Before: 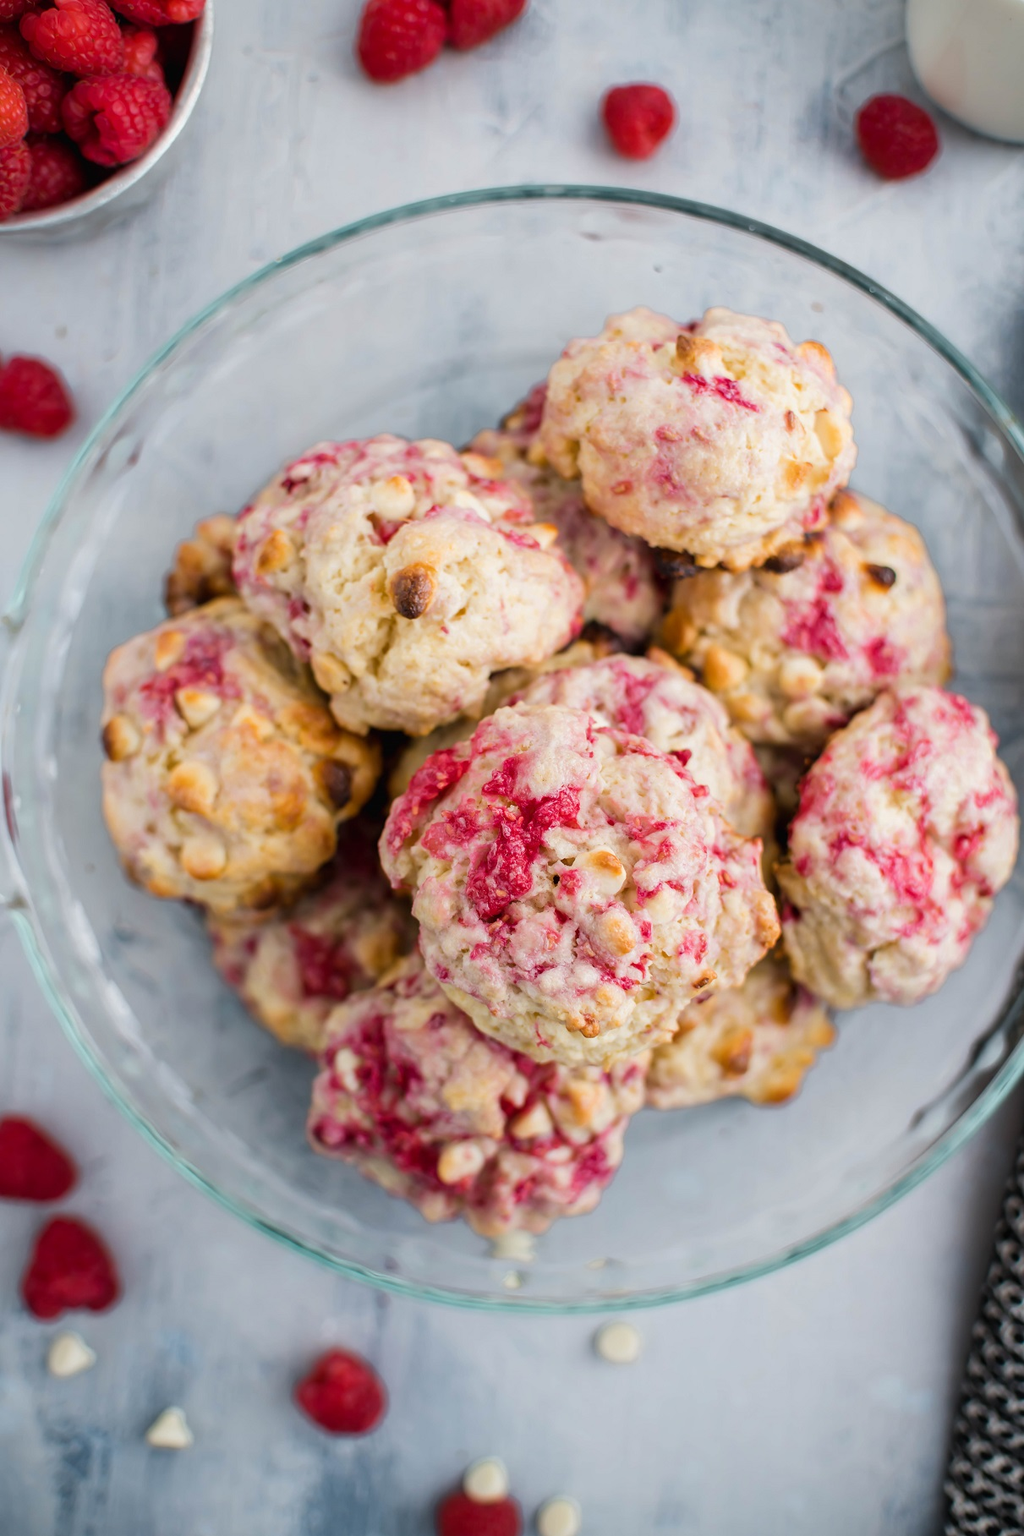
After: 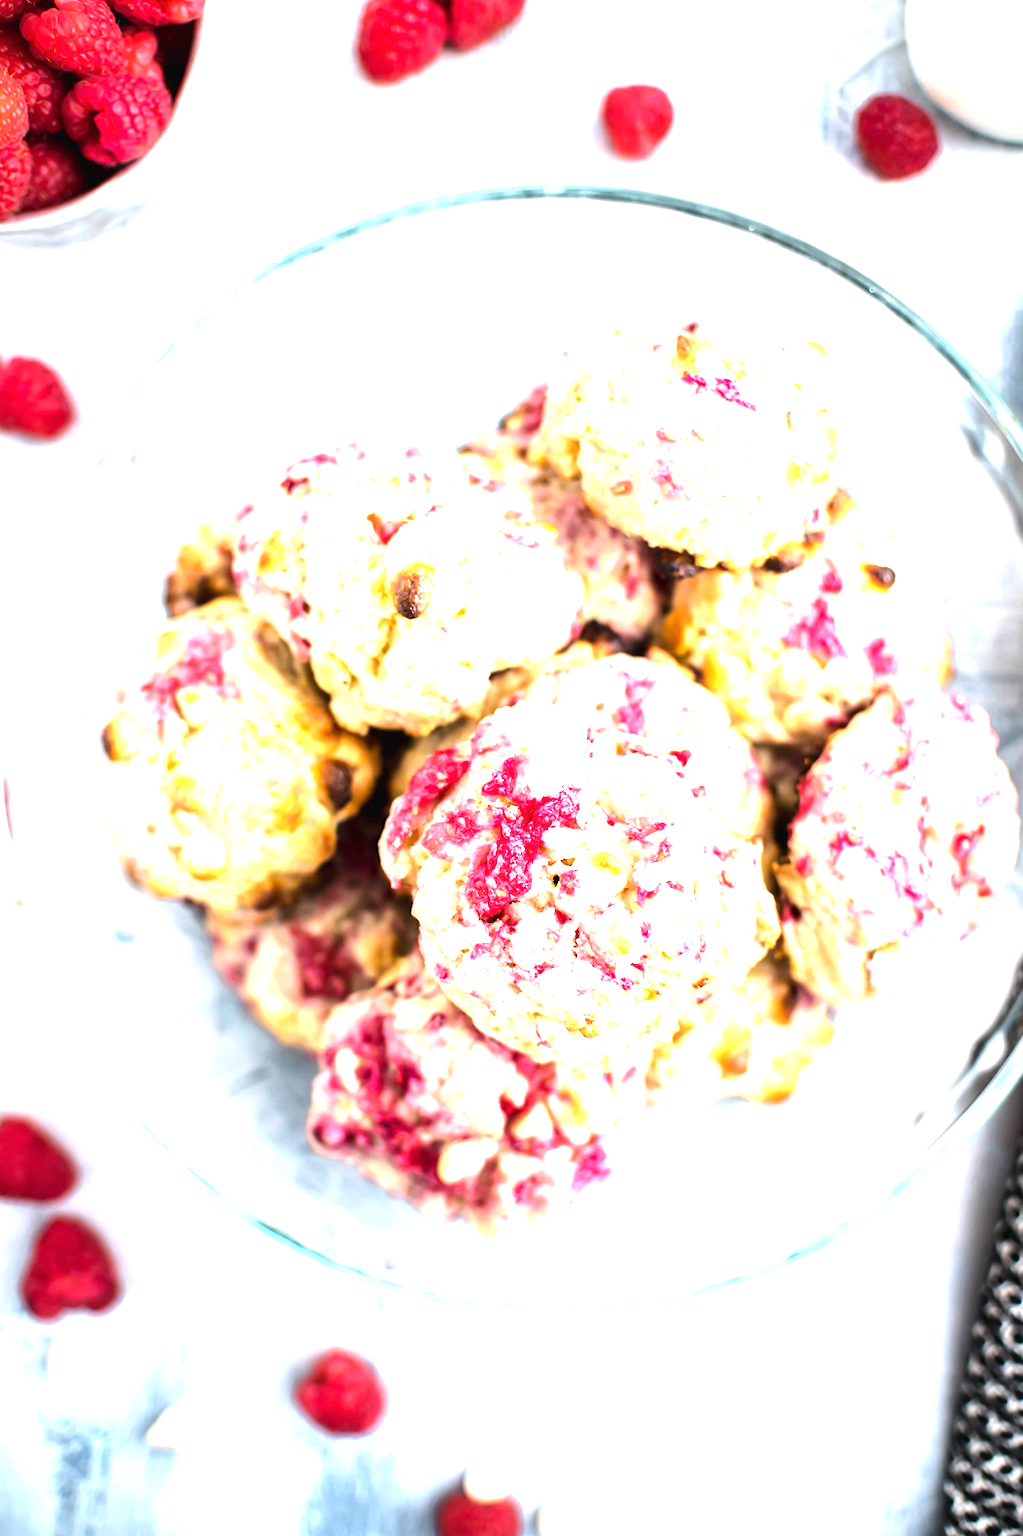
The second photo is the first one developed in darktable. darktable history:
tone equalizer: -8 EV -0.75 EV, -7 EV -0.7 EV, -6 EV -0.6 EV, -5 EV -0.4 EV, -3 EV 0.4 EV, -2 EV 0.6 EV, -1 EV 0.7 EV, +0 EV 0.75 EV, edges refinement/feathering 500, mask exposure compensation -1.57 EV, preserve details no
exposure: black level correction 0, exposure 1.45 EV, compensate exposure bias true, compensate highlight preservation false
